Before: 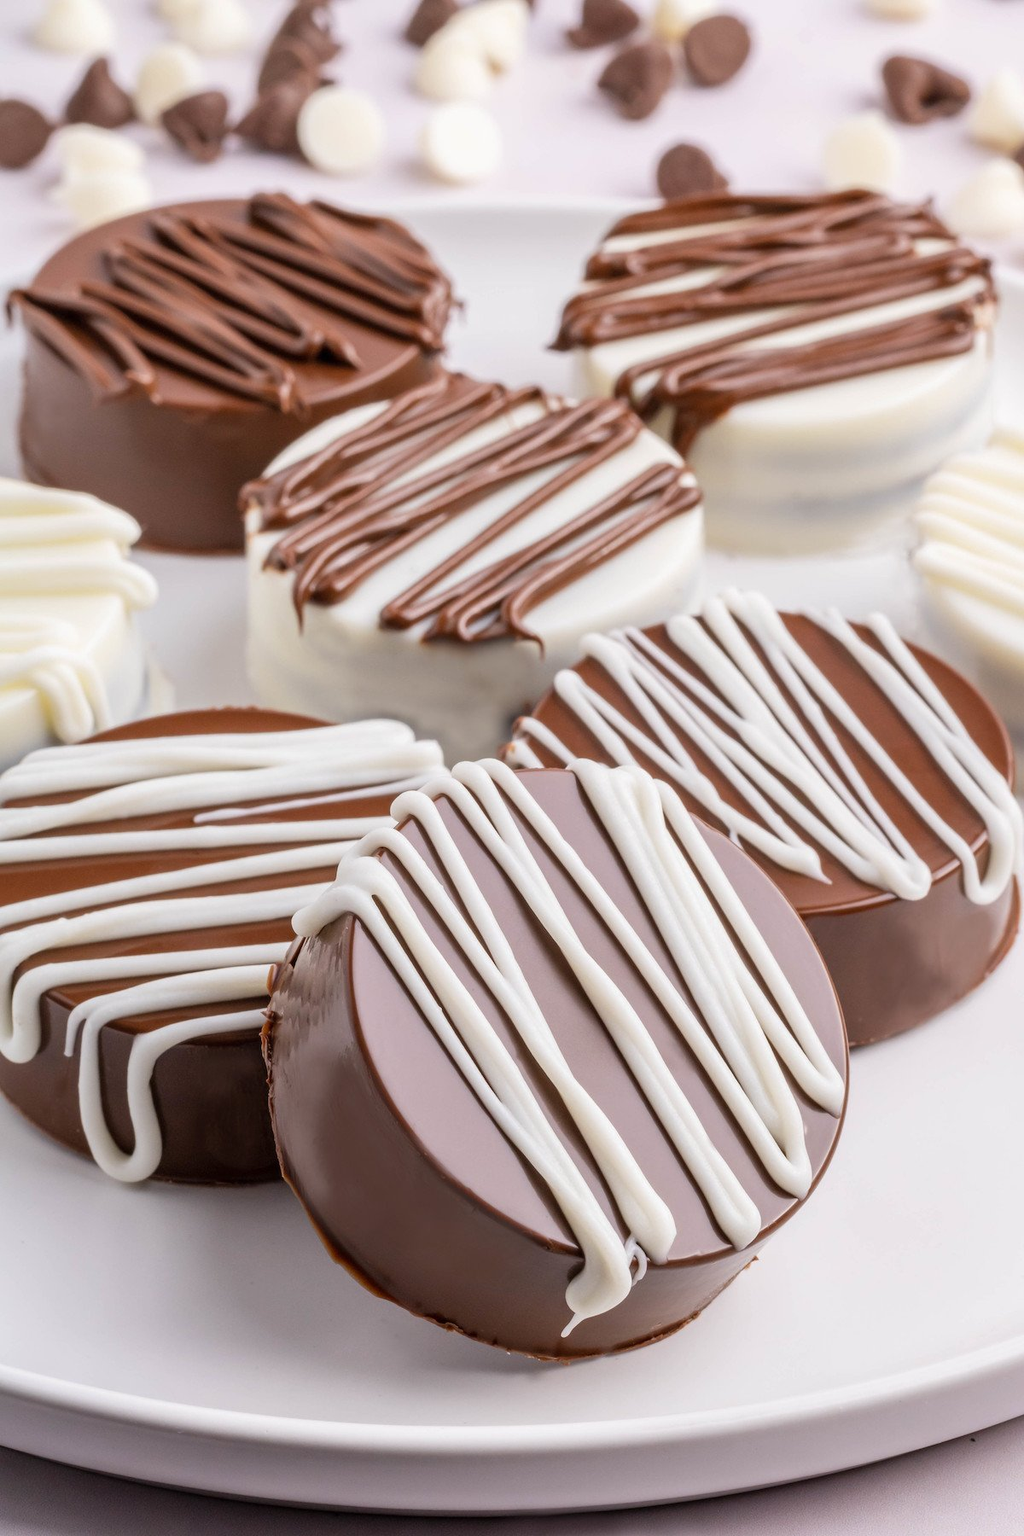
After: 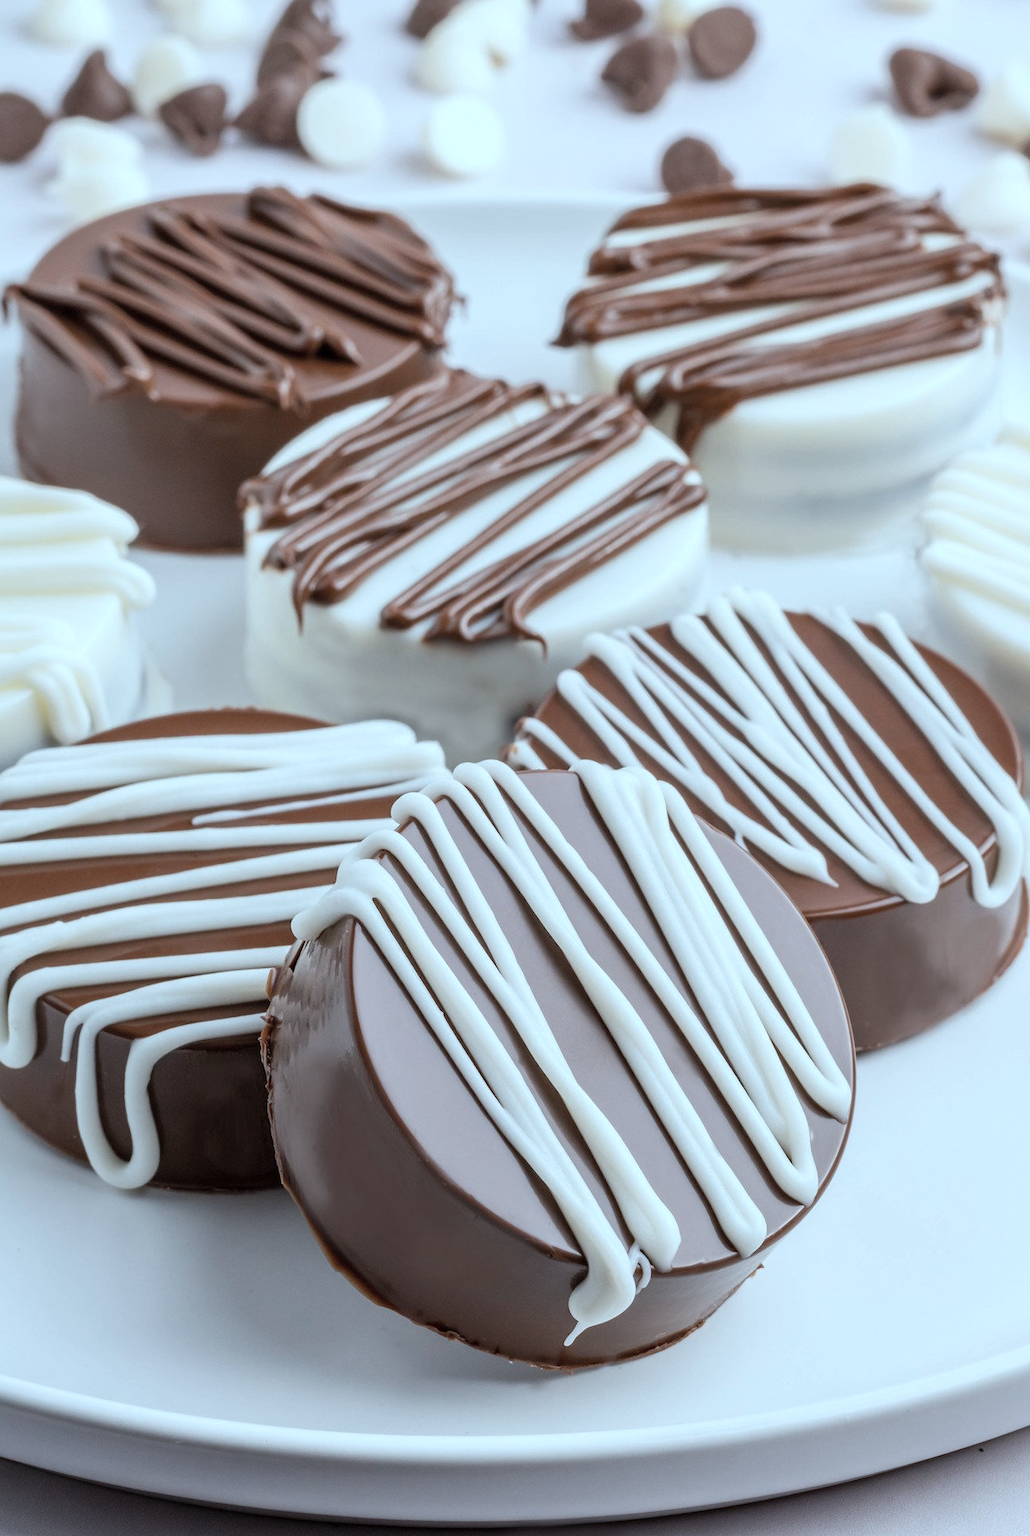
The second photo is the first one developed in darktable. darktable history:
color correction: highlights a* -12.88, highlights b* -17.9, saturation 0.714
crop: left 0.437%, top 0.575%, right 0.225%, bottom 0.662%
